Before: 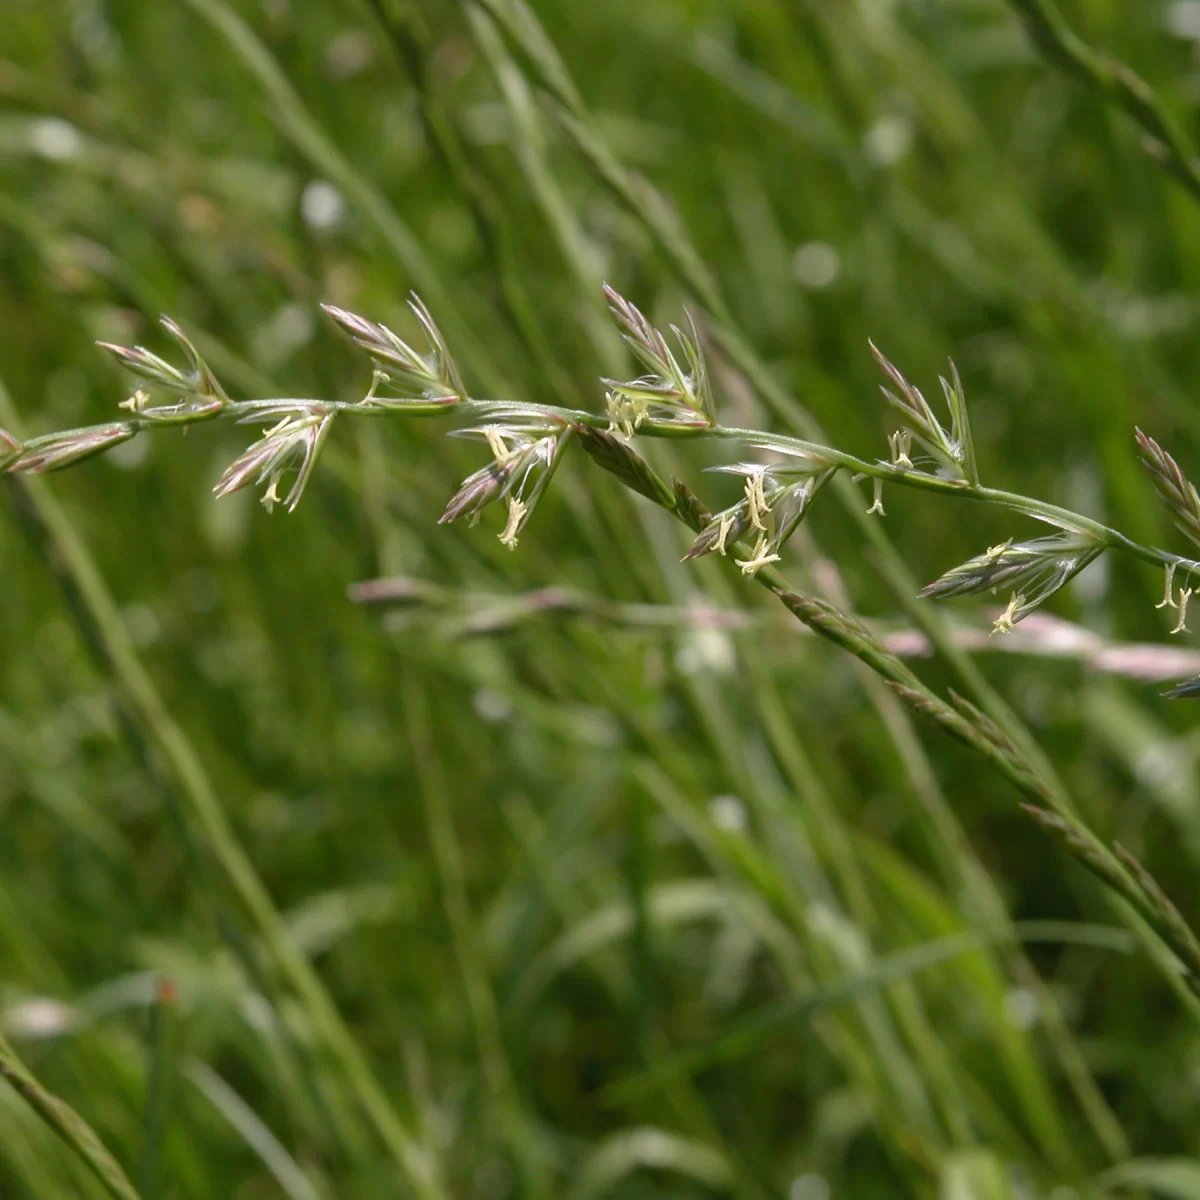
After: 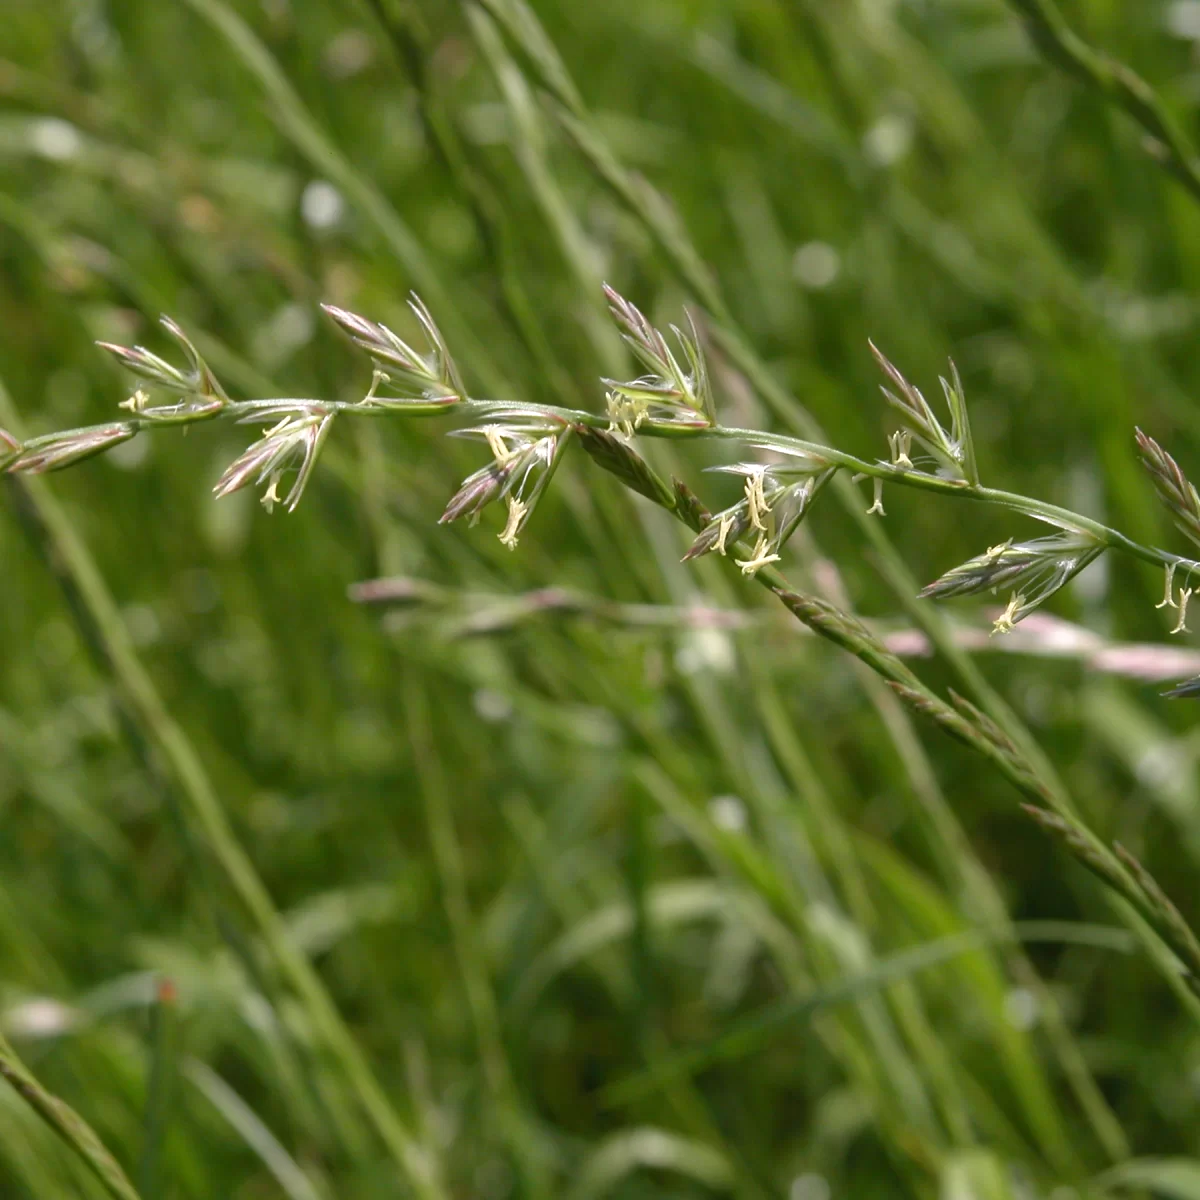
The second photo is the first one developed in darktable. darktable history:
exposure: exposure 0.189 EV, compensate highlight preservation false
